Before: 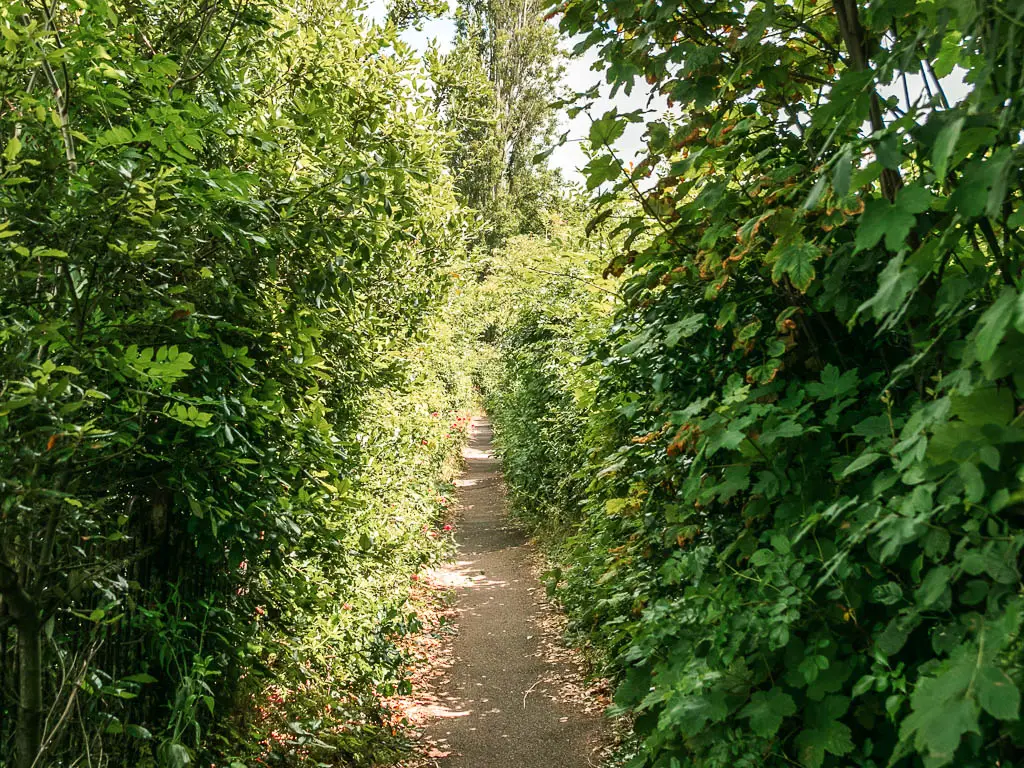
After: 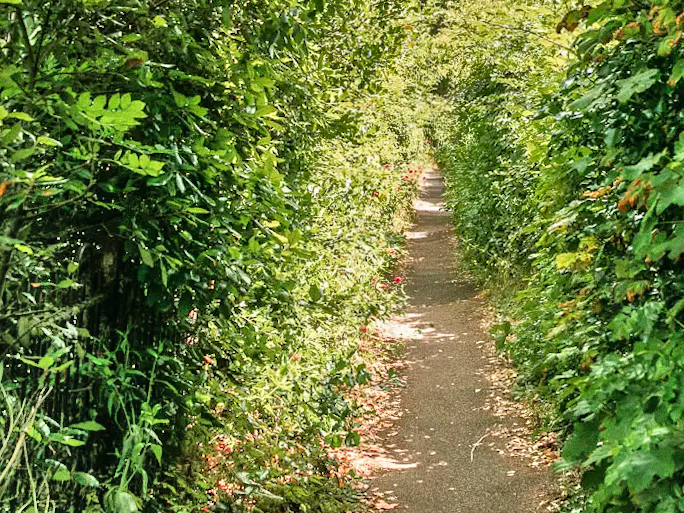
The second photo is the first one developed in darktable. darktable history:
shadows and highlights: radius 123.98, shadows 100, white point adjustment -3, highlights -100, highlights color adjustment 89.84%, soften with gaussian
crop and rotate: angle -0.82°, left 3.85%, top 31.828%, right 27.992%
tone equalizer: -7 EV 0.15 EV, -6 EV 0.6 EV, -5 EV 1.15 EV, -4 EV 1.33 EV, -3 EV 1.15 EV, -2 EV 0.6 EV, -1 EV 0.15 EV, mask exposure compensation -0.5 EV
grain: on, module defaults
